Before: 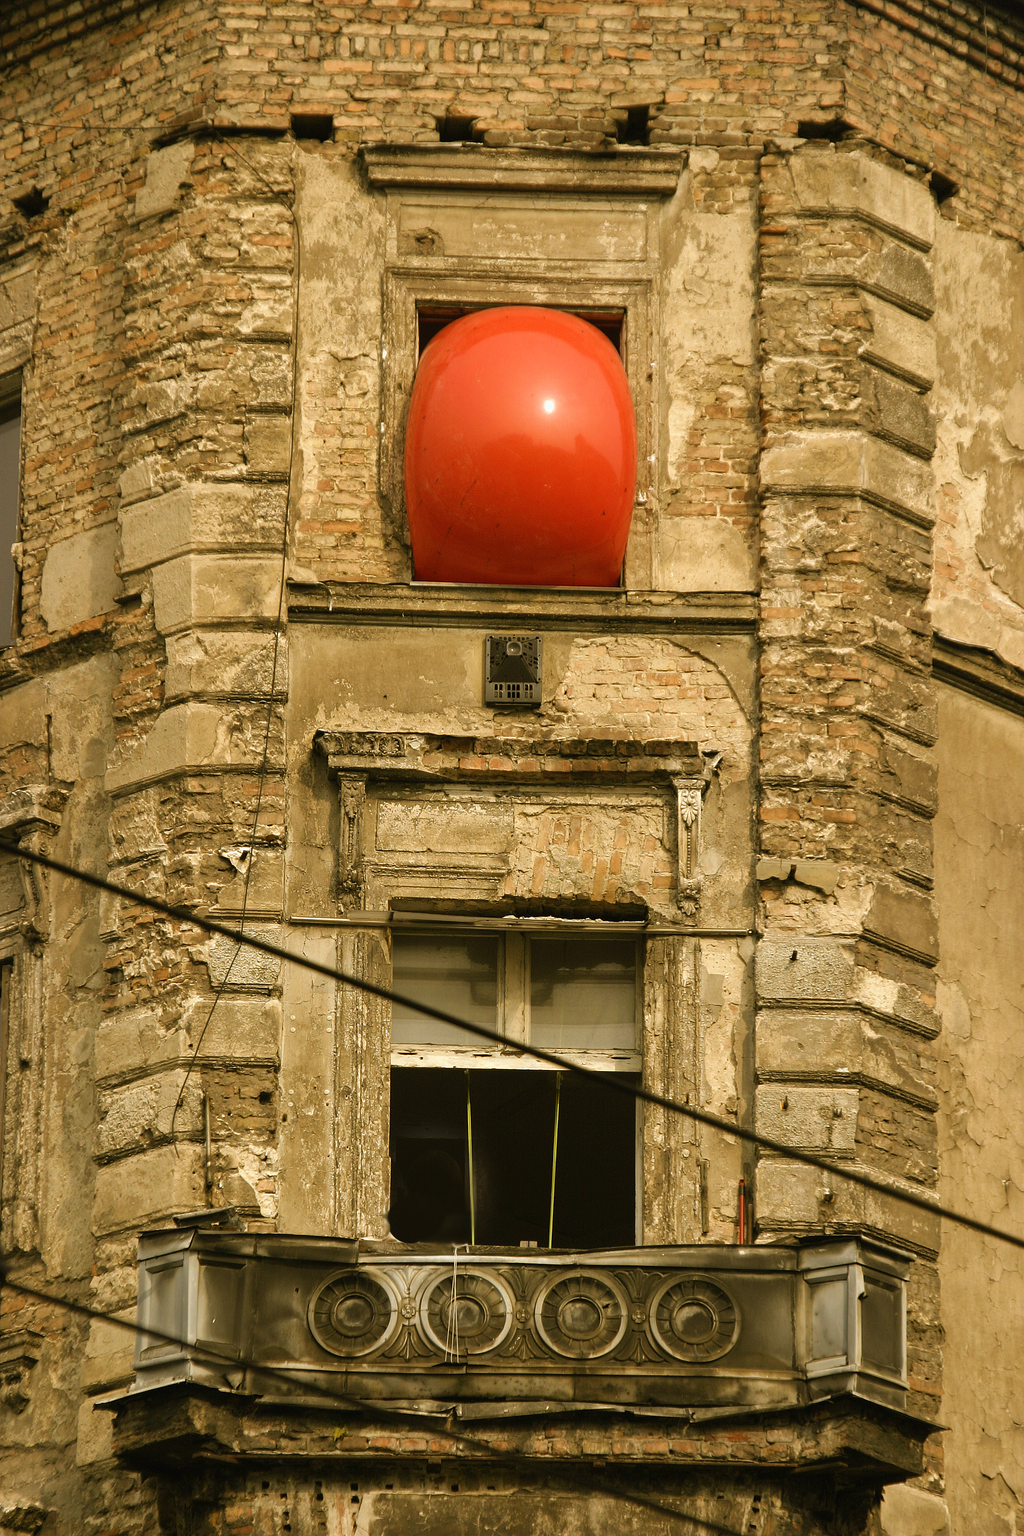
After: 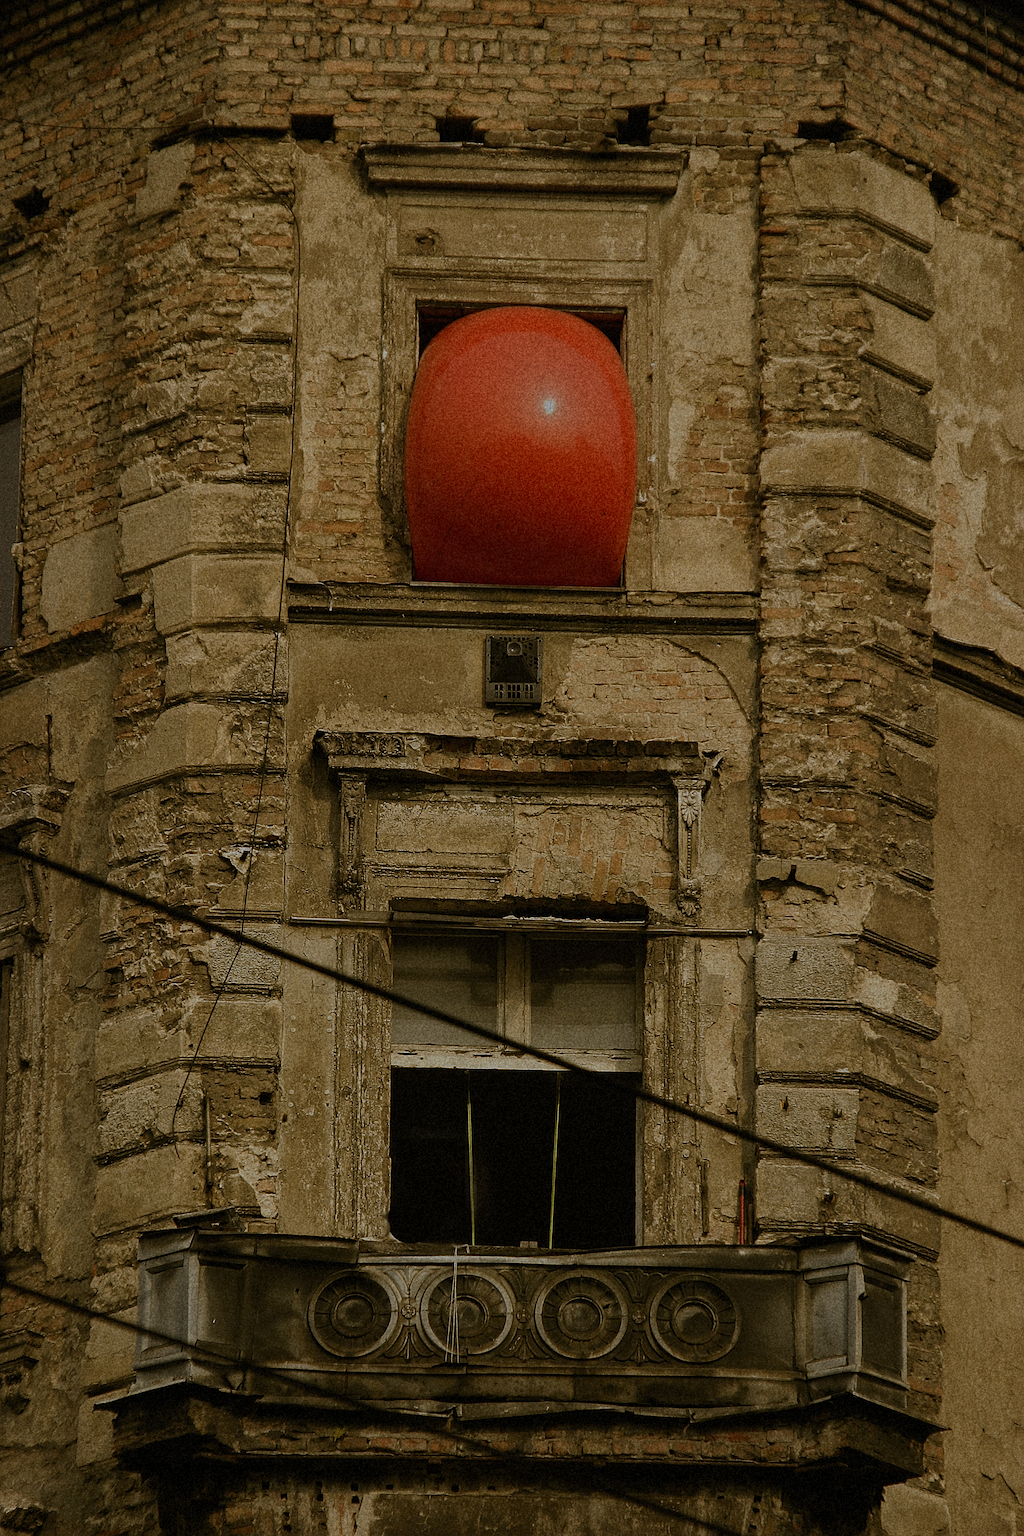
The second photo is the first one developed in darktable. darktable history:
sharpen: on, module defaults
grain: coarseness 14.49 ISO, strength 48.04%, mid-tones bias 35%
tone equalizer: -8 EV -2 EV, -7 EV -2 EV, -6 EV -2 EV, -5 EV -2 EV, -4 EV -2 EV, -3 EV -2 EV, -2 EV -2 EV, -1 EV -1.63 EV, +0 EV -2 EV
